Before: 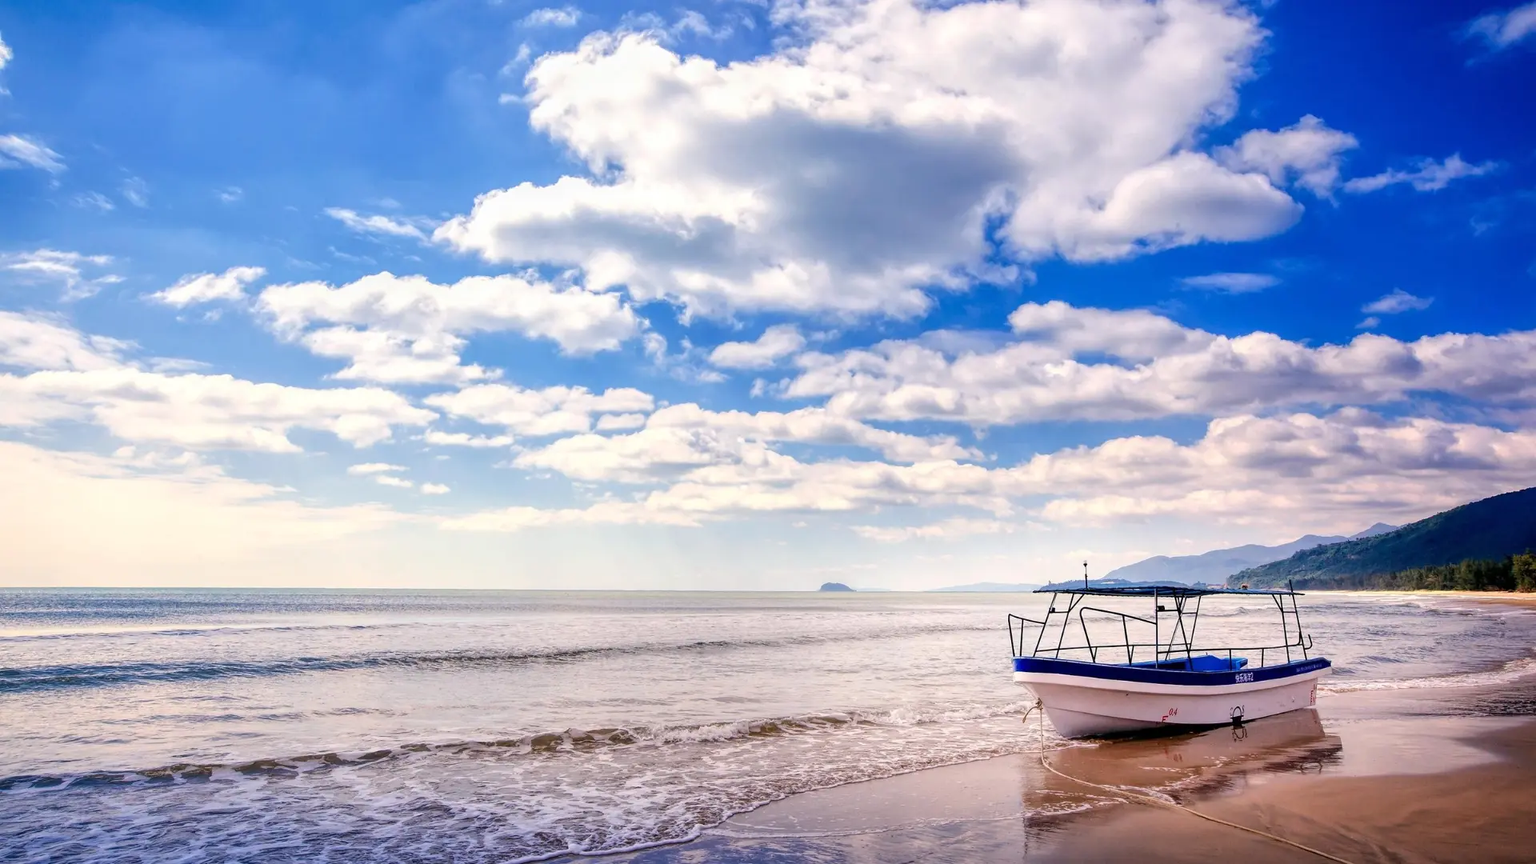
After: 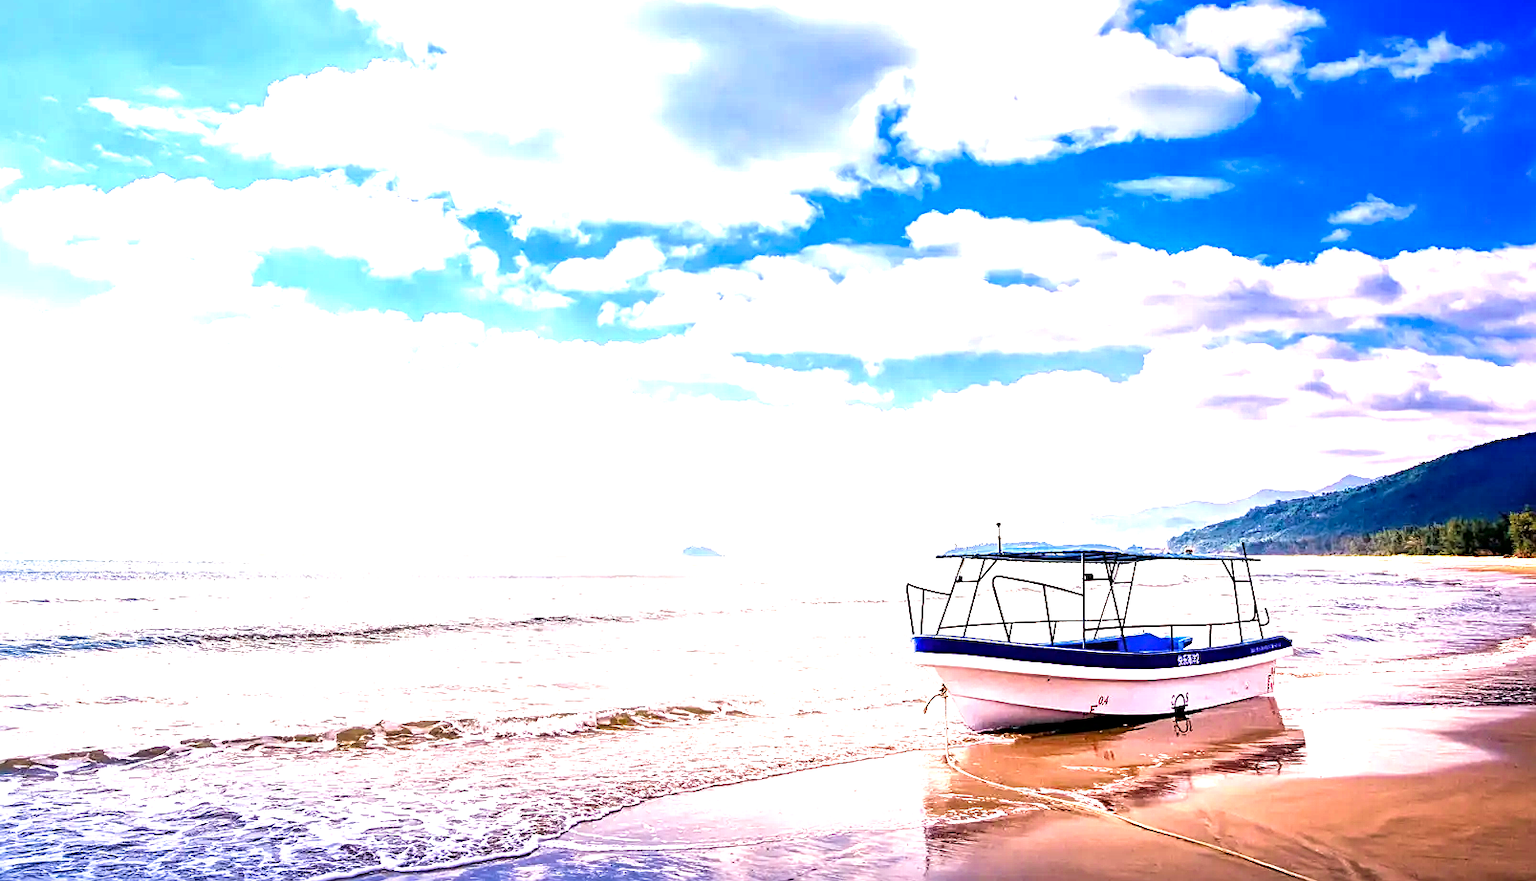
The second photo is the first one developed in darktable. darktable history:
crop: left 16.293%, top 14.582%
exposure: black level correction 0, exposure 1.616 EV, compensate exposure bias true, compensate highlight preservation false
color balance rgb: perceptual saturation grading › global saturation 19.472%
velvia: on, module defaults
local contrast: mode bilateral grid, contrast 20, coarseness 50, detail 130%, midtone range 0.2
contrast brightness saturation: saturation -0.092
haze removal: compatibility mode true, adaptive false
sharpen: on, module defaults
